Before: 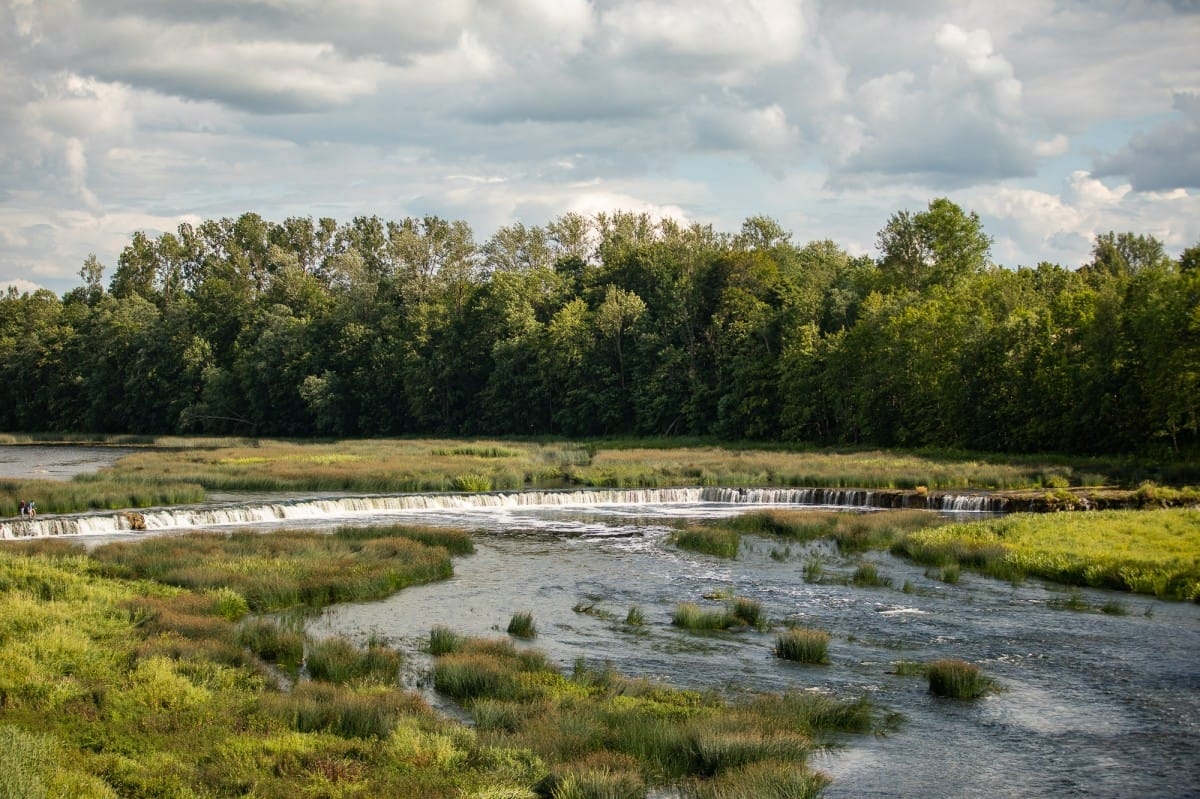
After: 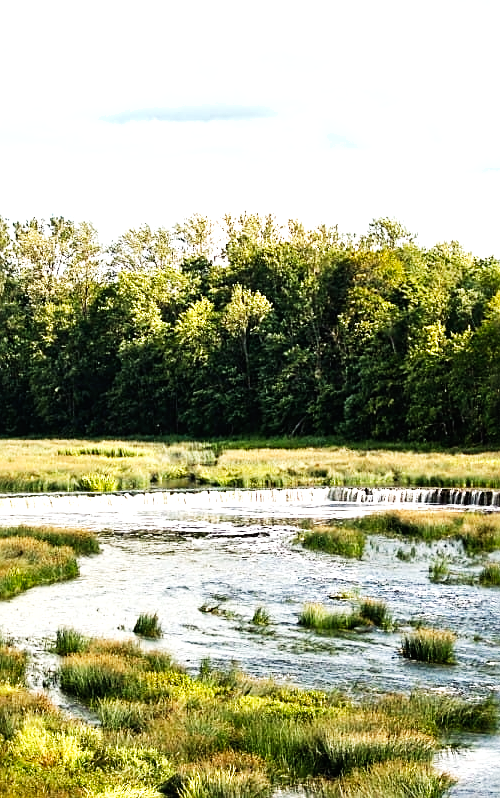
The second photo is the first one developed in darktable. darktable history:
base curve: curves: ch0 [(0, 0) (0.007, 0.004) (0.027, 0.03) (0.046, 0.07) (0.207, 0.54) (0.442, 0.872) (0.673, 0.972) (1, 1)], preserve colors none
crop: left 31.229%, right 27.105%
shadows and highlights: radius 44.78, white point adjustment 6.64, compress 79.65%, highlights color adjustment 78.42%, soften with gaussian
sharpen: on, module defaults
